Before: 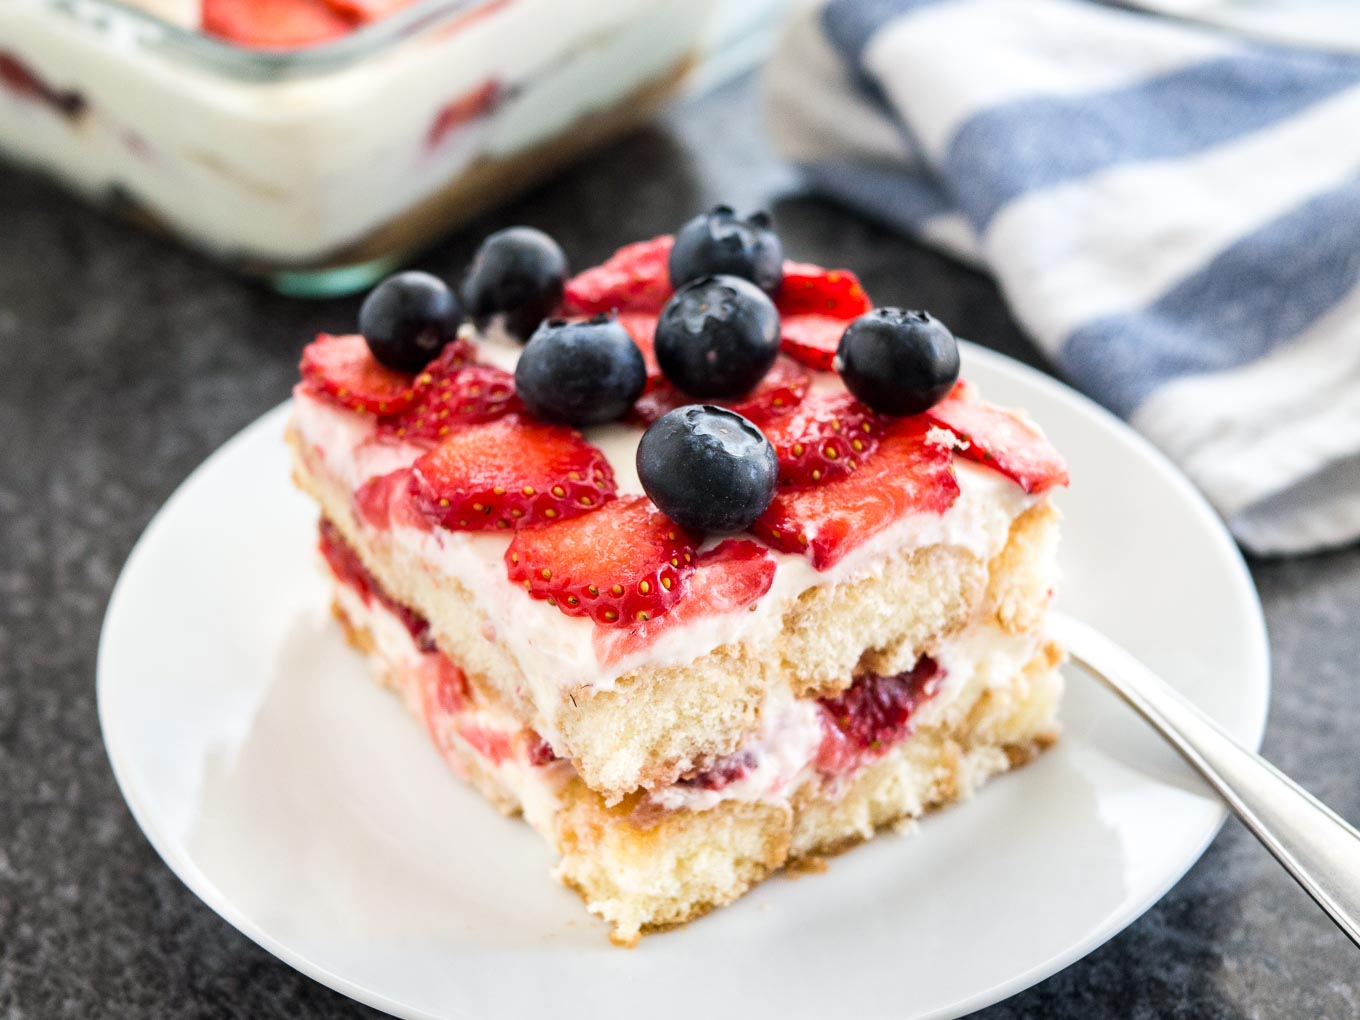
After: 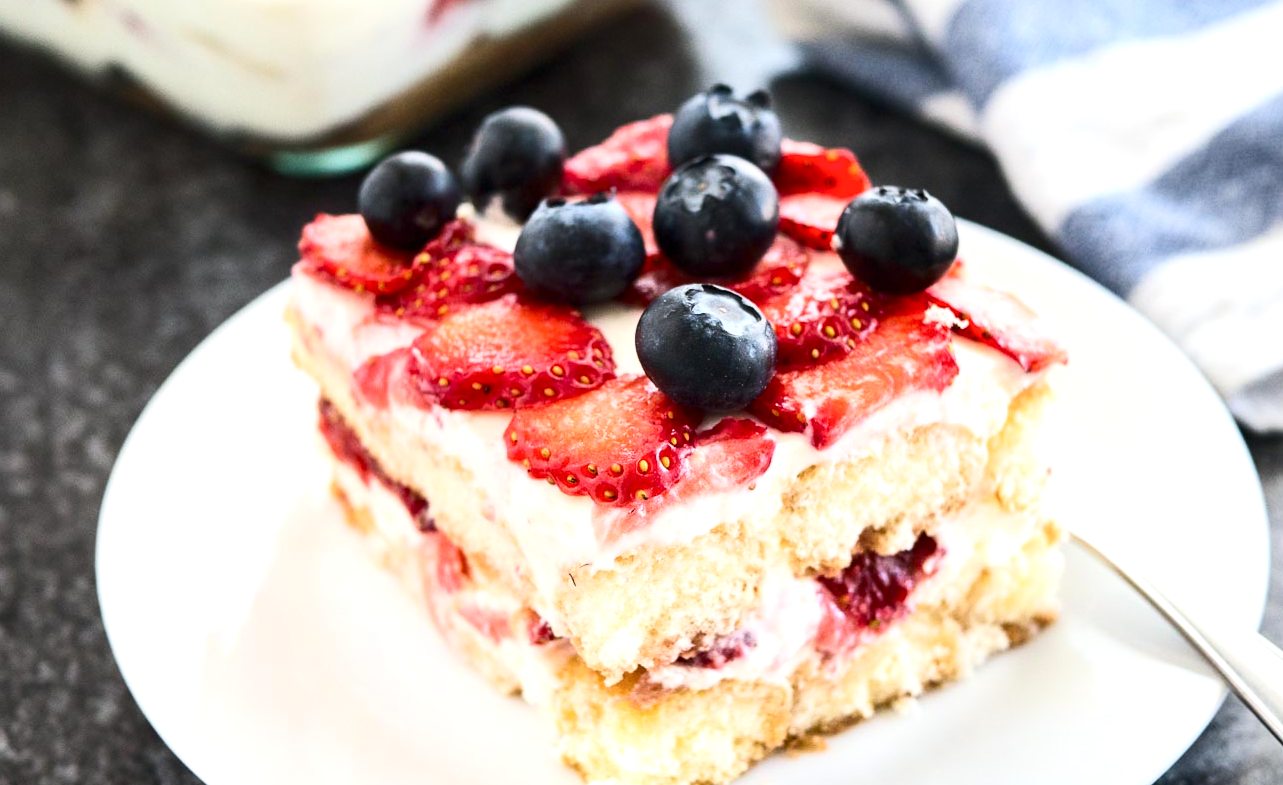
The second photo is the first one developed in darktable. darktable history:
crop and rotate: angle 0.078°, top 11.835%, right 5.431%, bottom 10.988%
tone equalizer: -8 EV 0.276 EV, -7 EV 0.419 EV, -6 EV 0.43 EV, -5 EV 0.229 EV, -3 EV -0.281 EV, -2 EV -0.413 EV, -1 EV -0.41 EV, +0 EV -0.253 EV
contrast brightness saturation: contrast 0.217
exposure: black level correction 0, exposure 0.59 EV, compensate highlight preservation false
